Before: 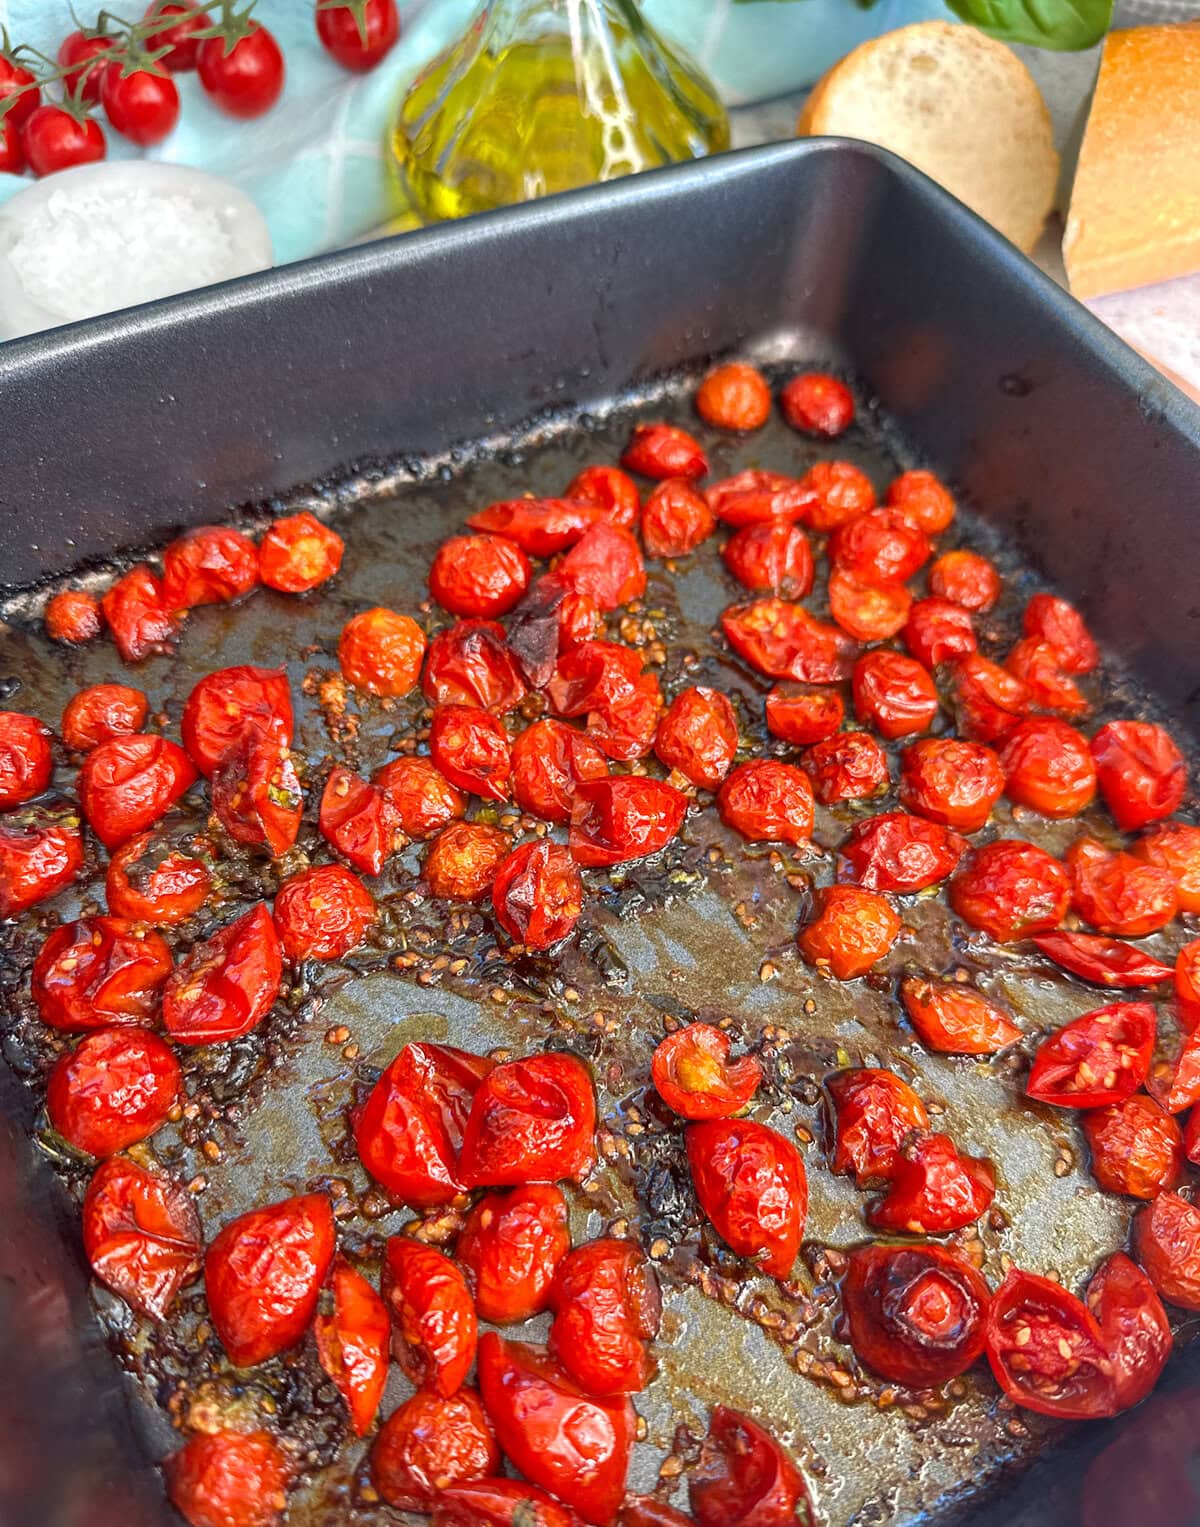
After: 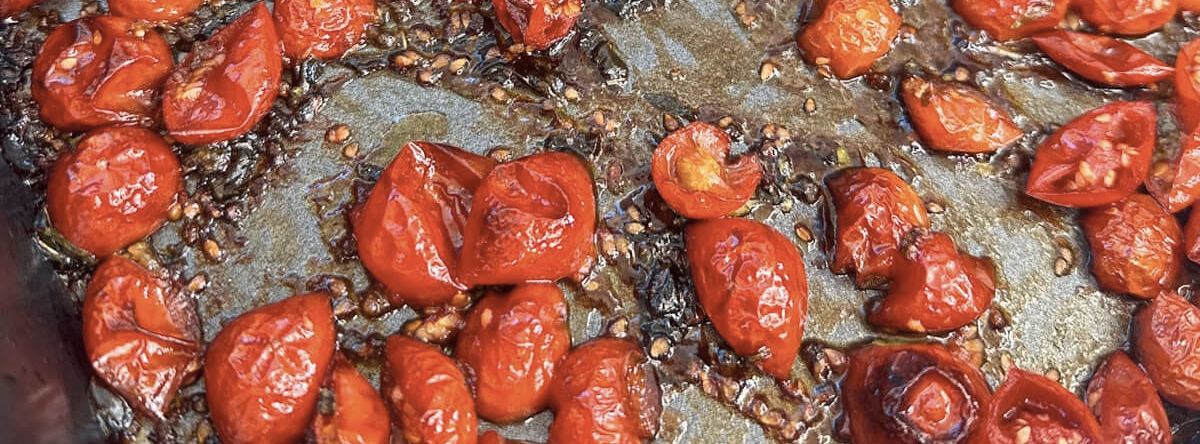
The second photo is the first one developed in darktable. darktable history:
crop and rotate: top 59.048%, bottom 11.87%
contrast brightness saturation: contrast 0.096, saturation -0.296
